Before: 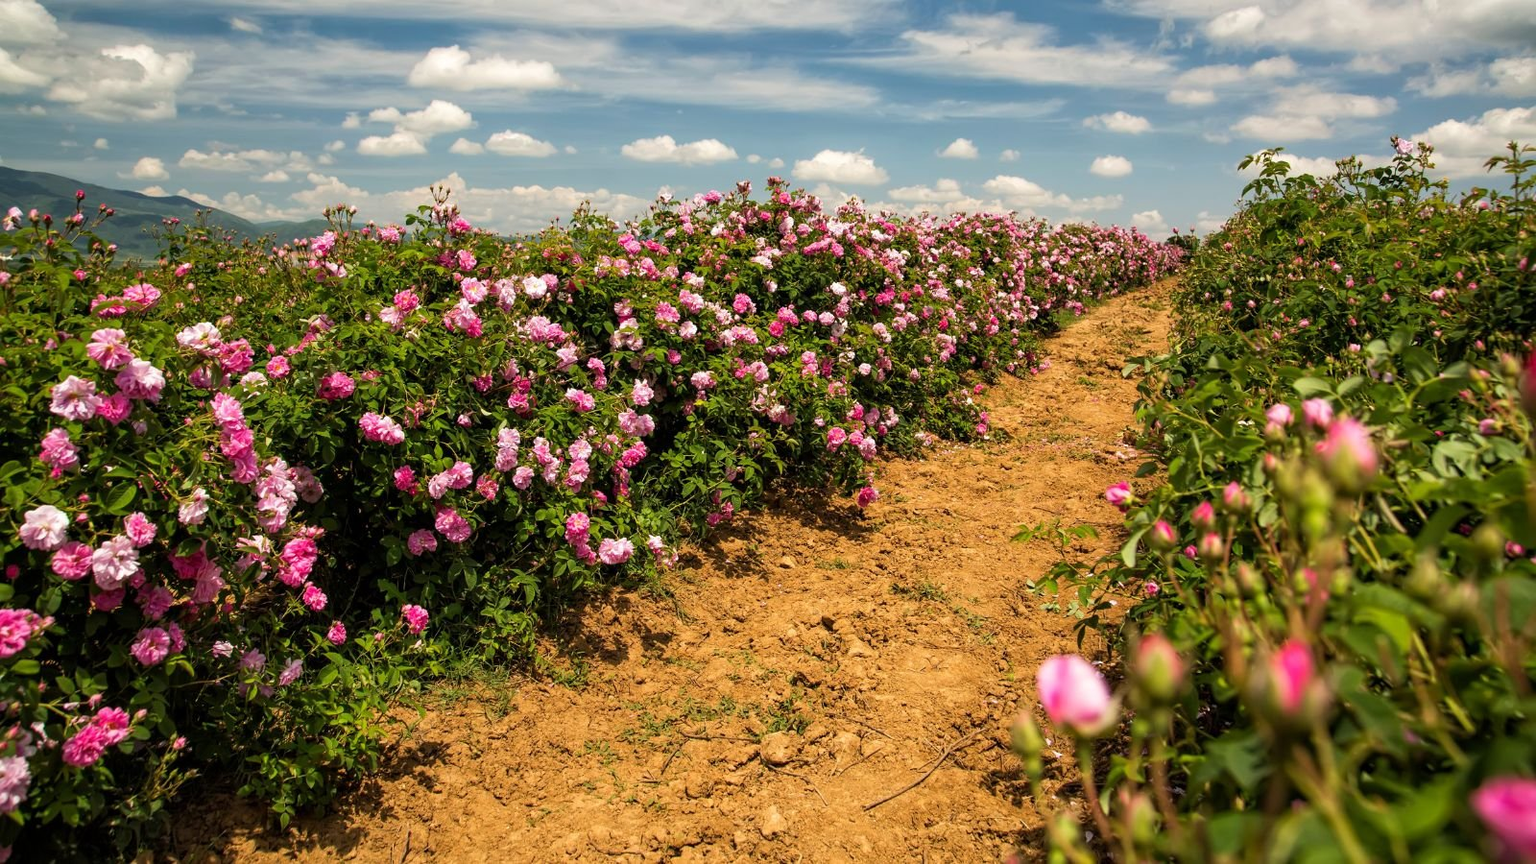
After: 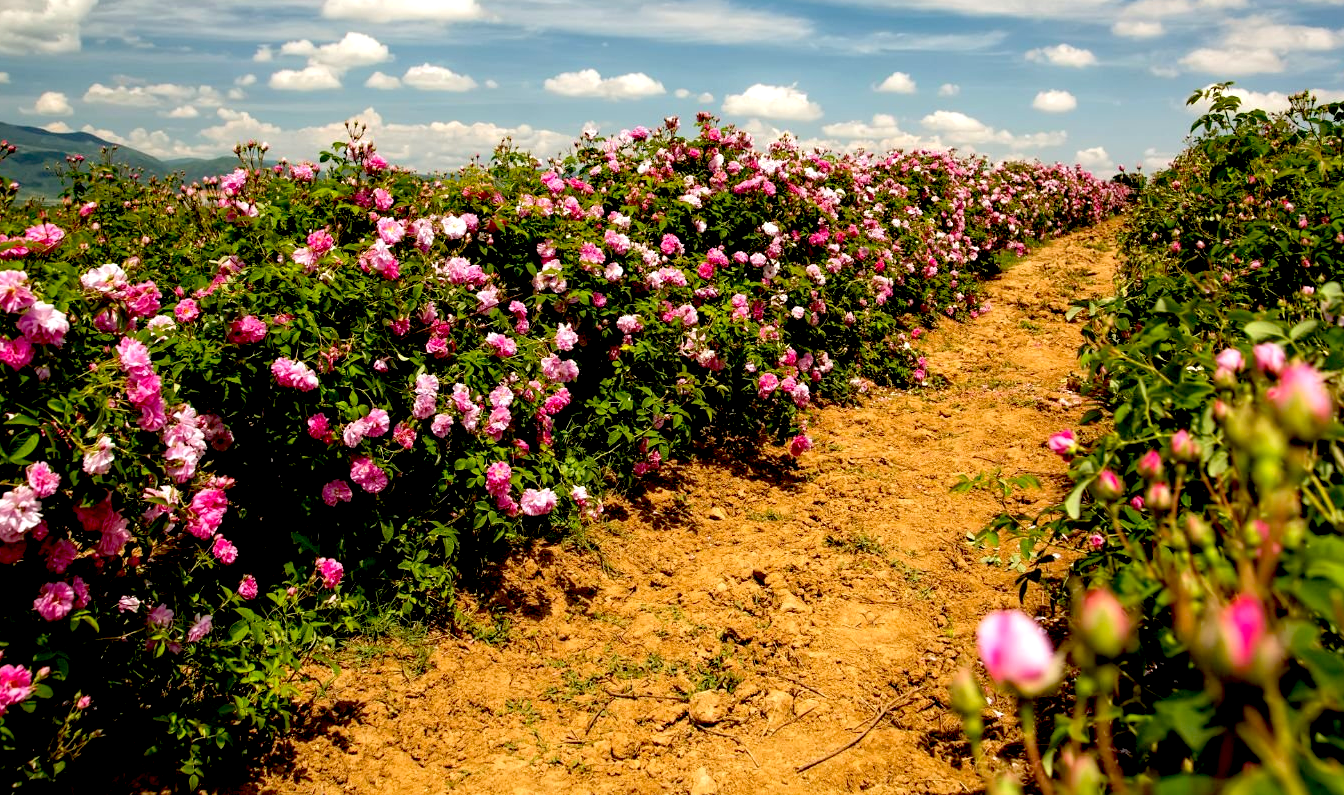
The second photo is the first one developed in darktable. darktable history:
crop: left 6.457%, top 8.103%, right 9.524%, bottom 3.552%
exposure: black level correction 0.03, exposure 0.311 EV, compensate highlight preservation false
